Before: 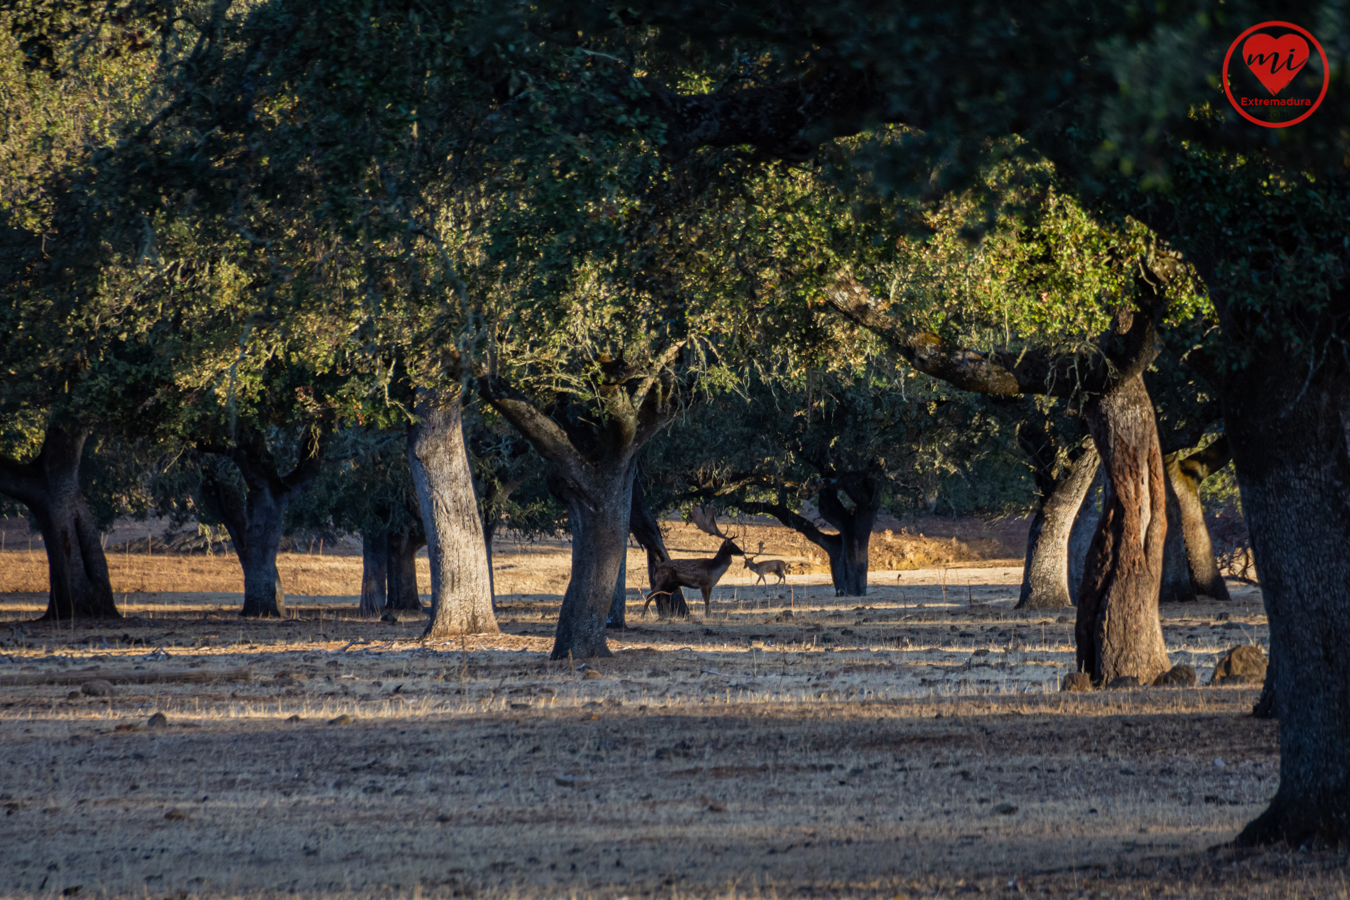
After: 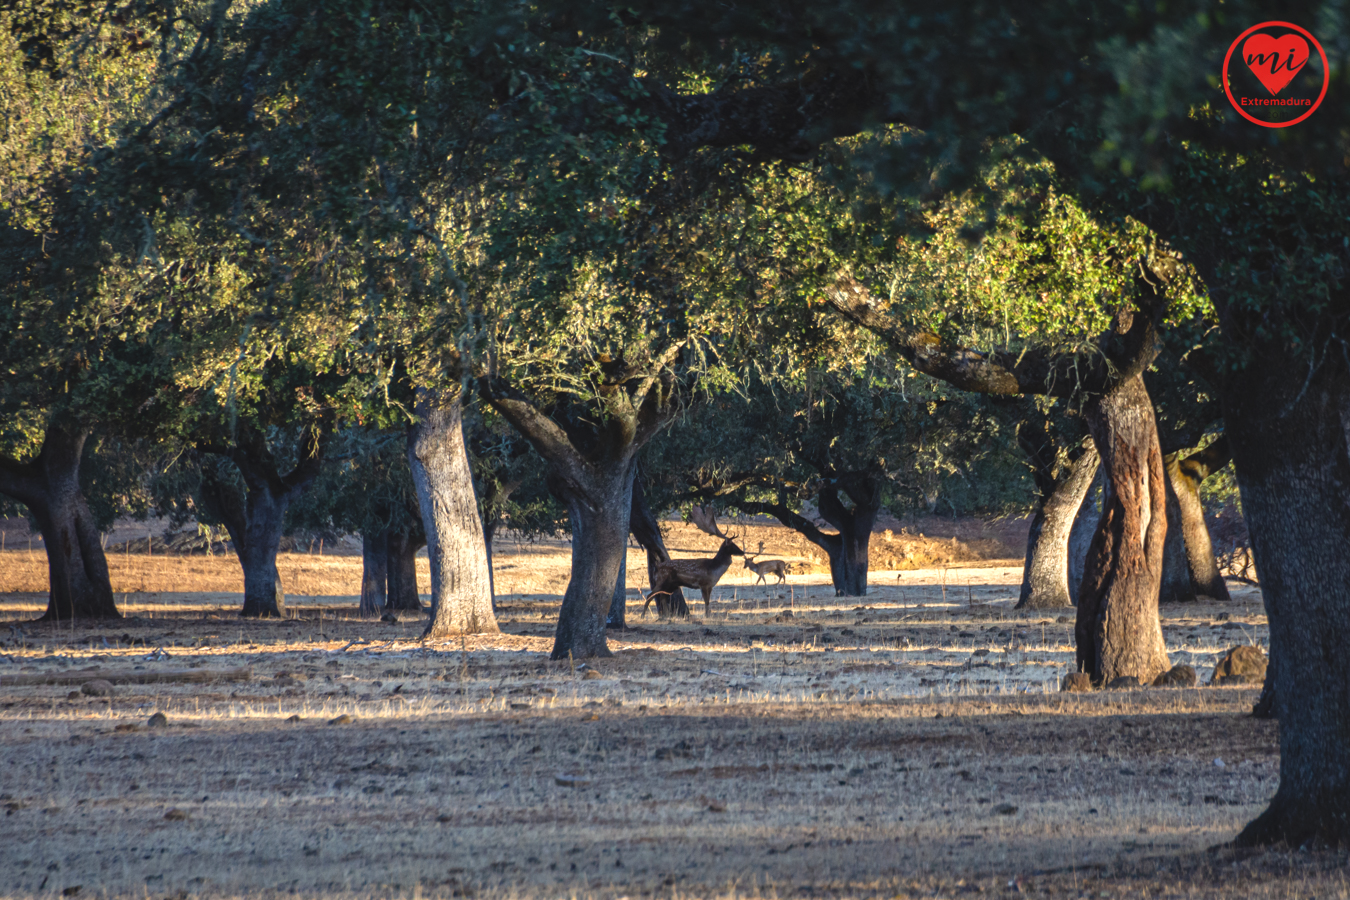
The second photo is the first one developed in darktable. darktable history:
exposure: black level correction -0.005, exposure 0.615 EV, compensate highlight preservation false
